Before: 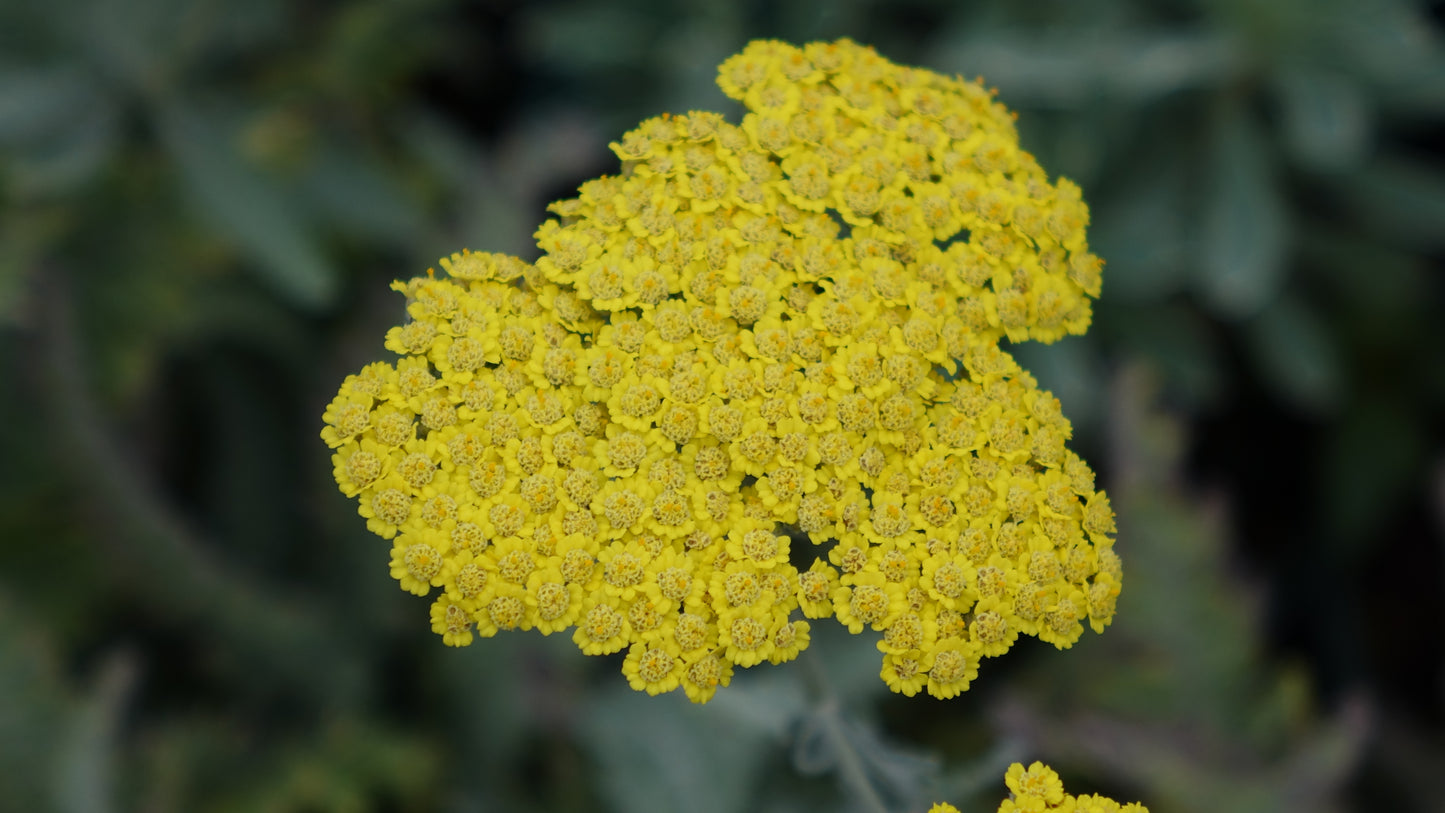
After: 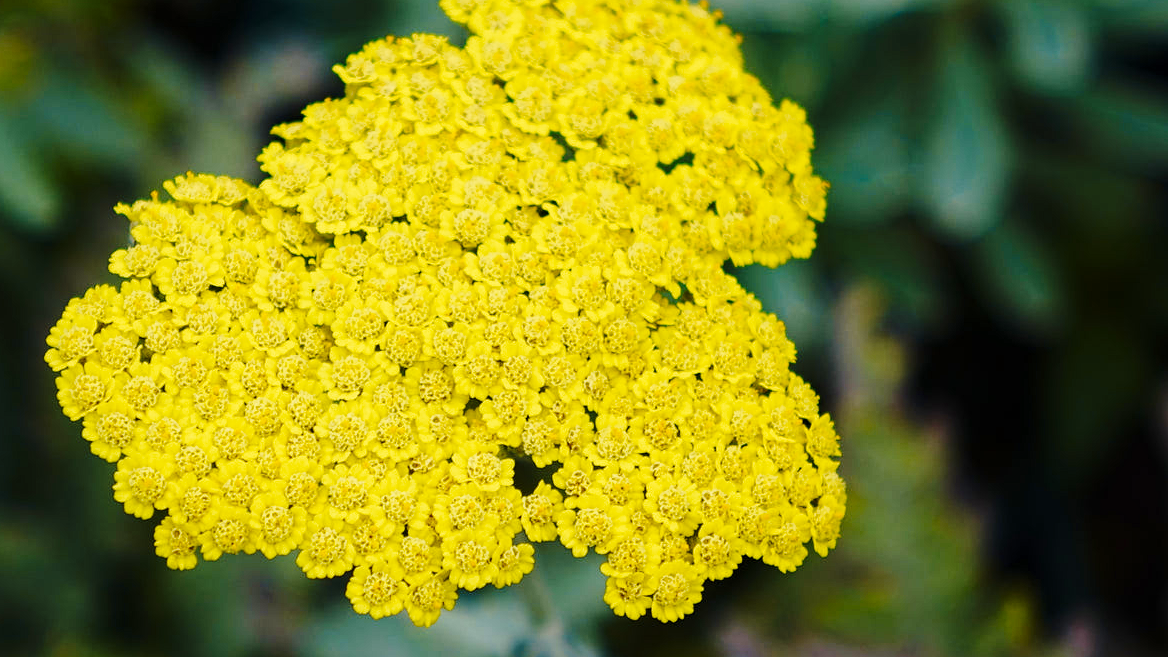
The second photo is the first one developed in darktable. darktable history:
contrast brightness saturation: saturation -0.05
contrast equalizer: y [[0.5, 0.5, 0.5, 0.512, 0.552, 0.62], [0.5 ×6], [0.5 ×4, 0.504, 0.553], [0 ×6], [0 ×6]]
crop: left 19.159%, top 9.58%, bottom 9.58%
velvia: on, module defaults
color contrast: green-magenta contrast 0.8, blue-yellow contrast 1.1, unbound 0
base curve: curves: ch0 [(0, 0) (0.028, 0.03) (0.121, 0.232) (0.46, 0.748) (0.859, 0.968) (1, 1)], preserve colors none
color balance rgb: perceptual saturation grading › global saturation 20%, perceptual saturation grading › highlights -25%, perceptual saturation grading › shadows 50%
